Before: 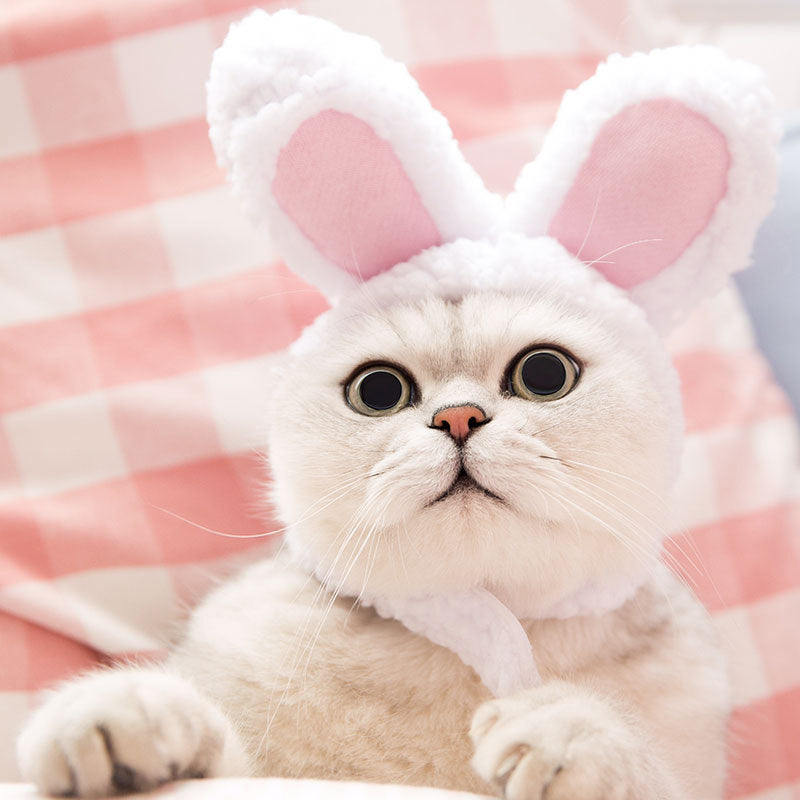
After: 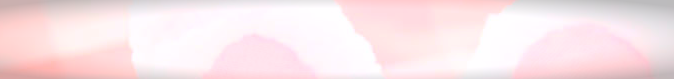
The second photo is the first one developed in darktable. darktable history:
tone curve: curves: ch0 [(0, 0.036) (0.119, 0.115) (0.461, 0.479) (0.715, 0.767) (0.817, 0.865) (1, 0.998)]; ch1 [(0, 0) (0.377, 0.416) (0.44, 0.461) (0.487, 0.49) (0.514, 0.525) (0.538, 0.561) (0.67, 0.713) (1, 1)]; ch2 [(0, 0) (0.38, 0.405) (0.463, 0.445) (0.492, 0.486) (0.529, 0.533) (0.578, 0.59) (0.653, 0.698) (1, 1)], color space Lab, independent channels, preserve colors none
vignetting: automatic ratio true
base curve: curves: ch0 [(0, 0) (0.018, 0.026) (0.143, 0.37) (0.33, 0.731) (0.458, 0.853) (0.735, 0.965) (0.905, 0.986) (1, 1)]
crop and rotate: left 9.644%, top 9.491%, right 6.021%, bottom 80.509%
